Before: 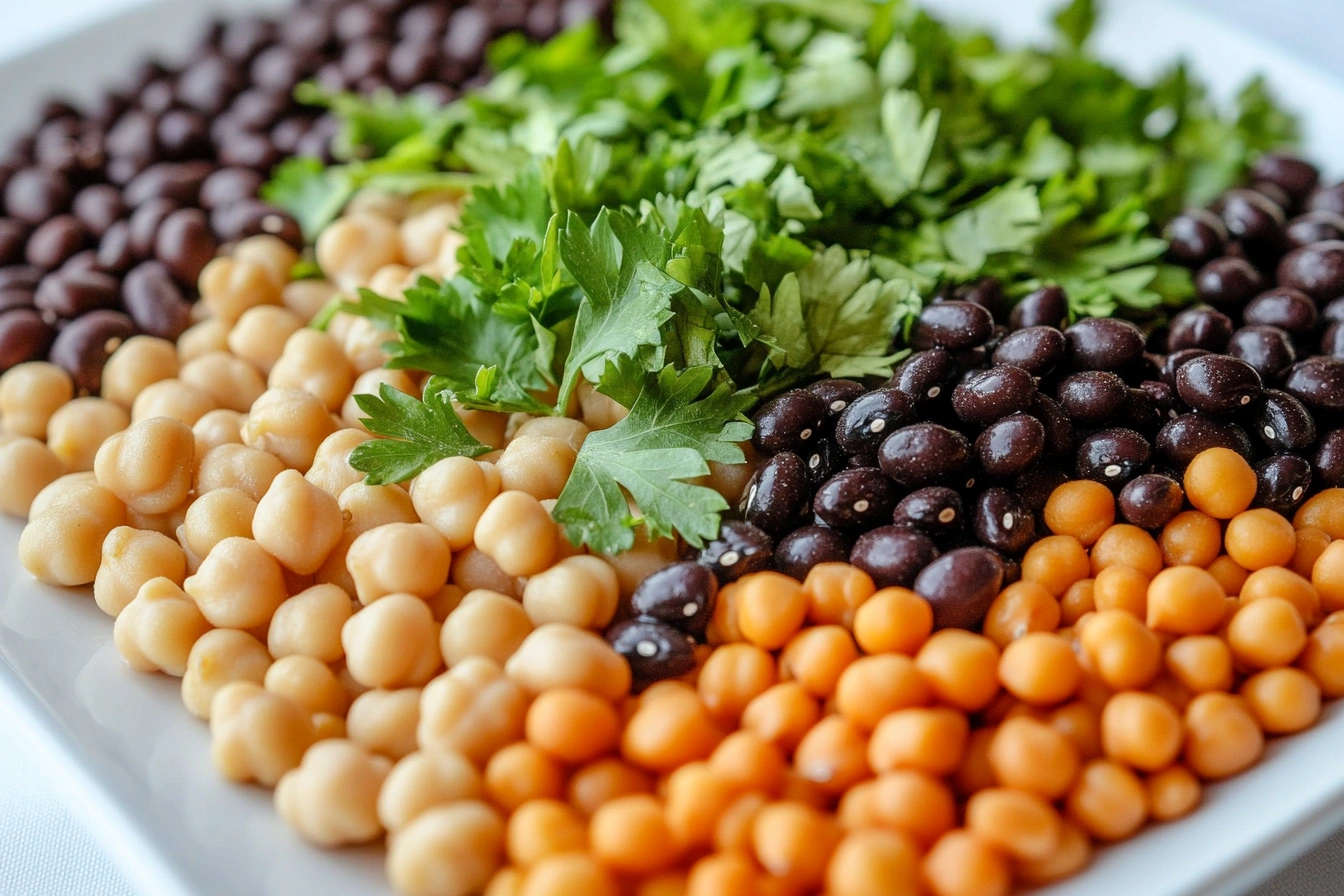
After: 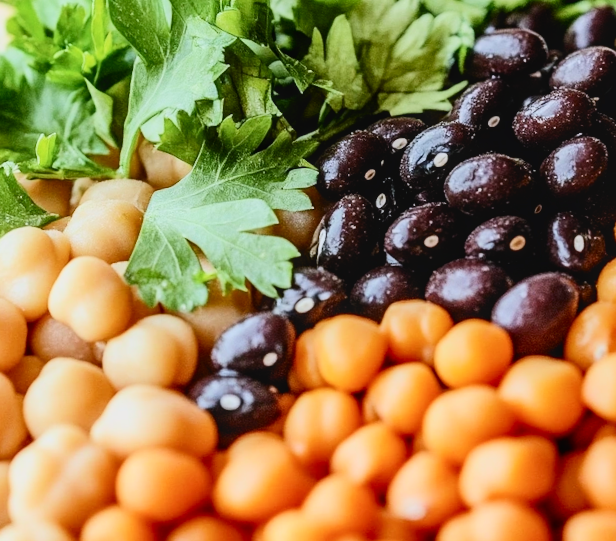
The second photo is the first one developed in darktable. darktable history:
white balance: red 0.974, blue 1.044
contrast brightness saturation: contrast 0.28
crop: left 31.379%, top 24.658%, right 20.326%, bottom 6.628%
rgb levels: preserve colors max RGB
rotate and perspective: rotation -5°, crop left 0.05, crop right 0.952, crop top 0.11, crop bottom 0.89
local contrast: detail 110%
exposure: exposure 0.661 EV, compensate highlight preservation false
filmic rgb: black relative exposure -7.15 EV, white relative exposure 5.36 EV, hardness 3.02, color science v6 (2022)
